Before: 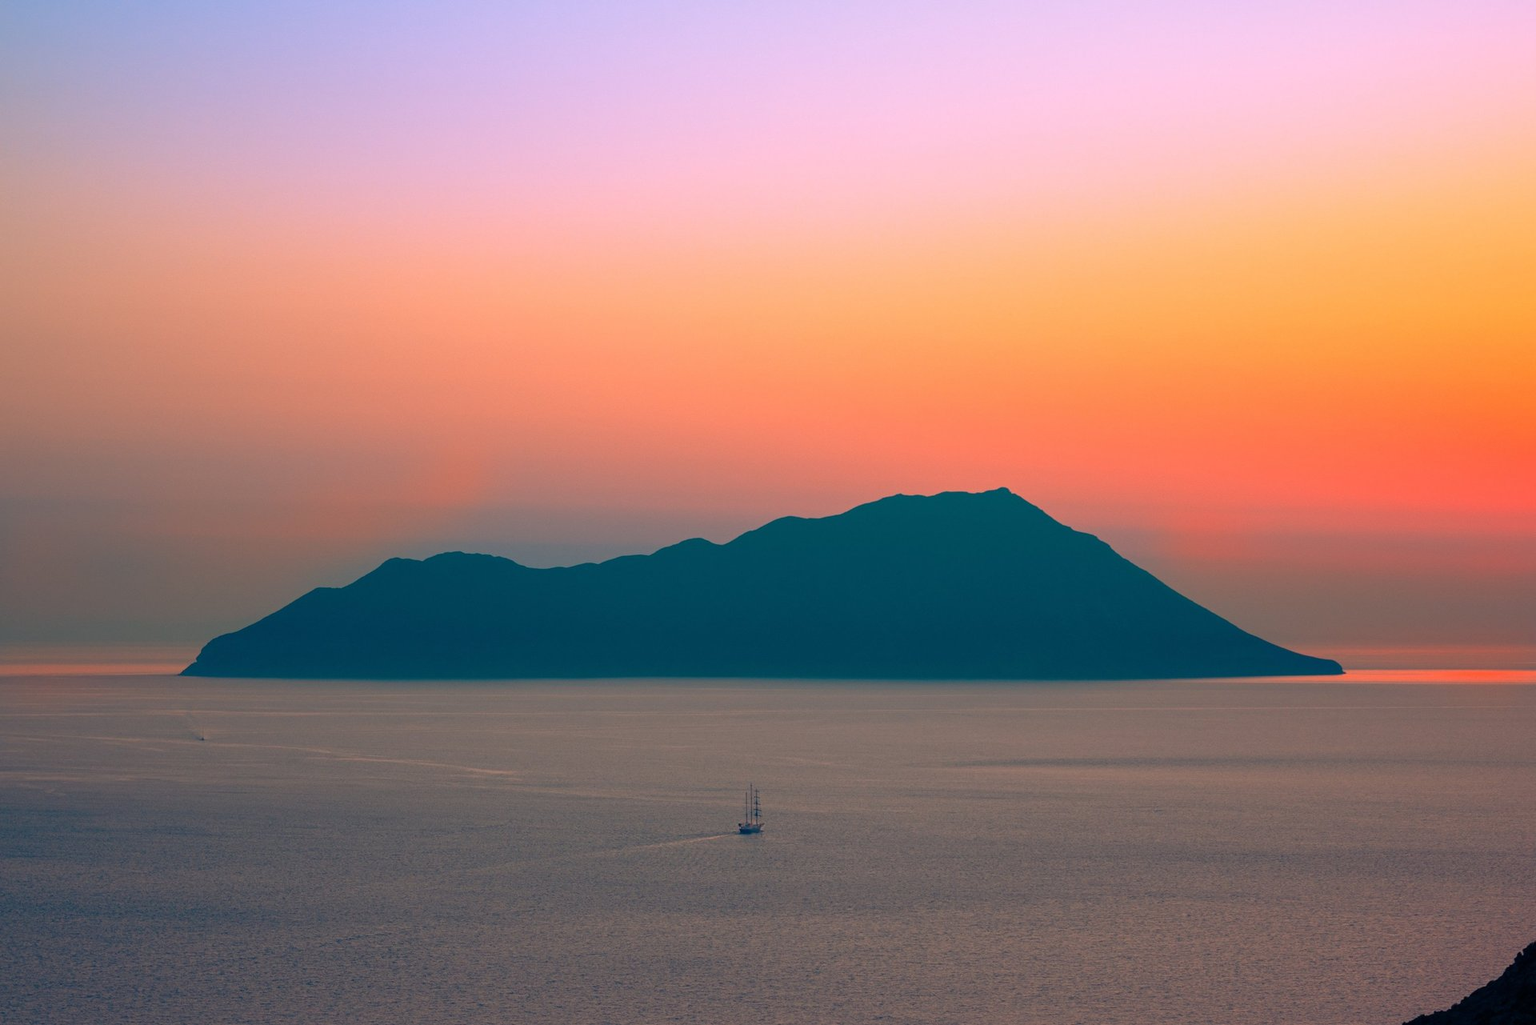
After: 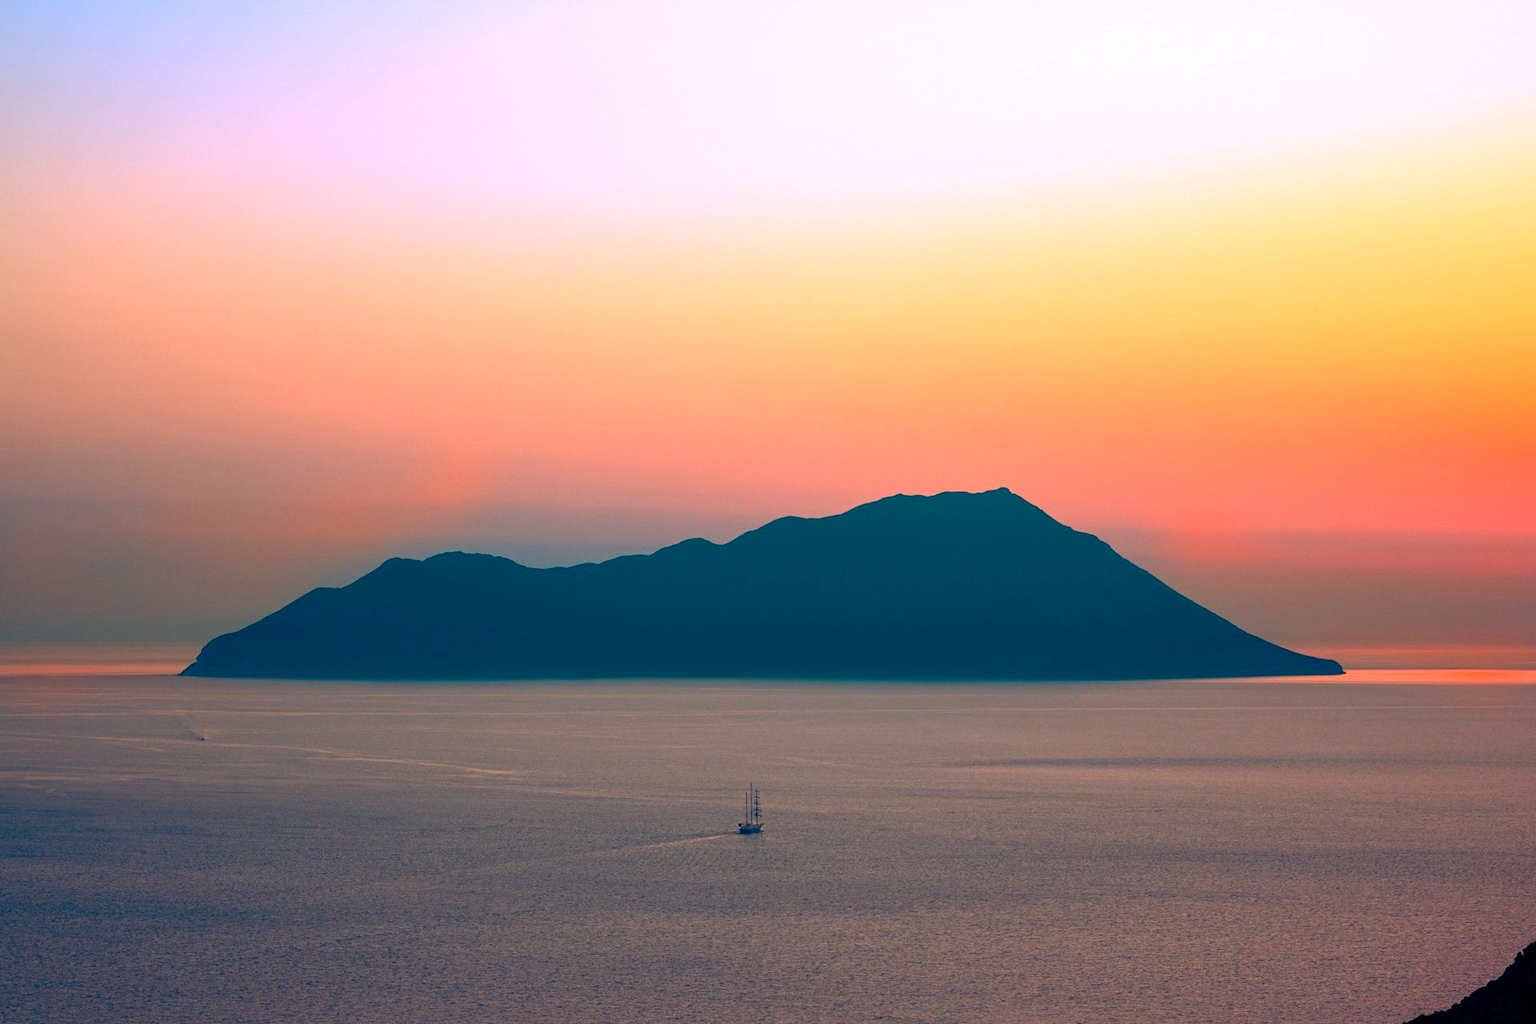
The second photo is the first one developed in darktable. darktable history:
tone equalizer: -8 EV -0.782 EV, -7 EV -0.706 EV, -6 EV -0.592 EV, -5 EV -0.367 EV, -3 EV 0.384 EV, -2 EV 0.6 EV, -1 EV 0.696 EV, +0 EV 0.722 EV, edges refinement/feathering 500, mask exposure compensation -1.57 EV, preserve details no
color balance rgb: shadows lift › chroma 1.316%, shadows lift › hue 257.18°, perceptual saturation grading › global saturation 20%, perceptual saturation grading › highlights -25.454%, perceptual saturation grading › shadows 49.402%, global vibrance 9.809%
